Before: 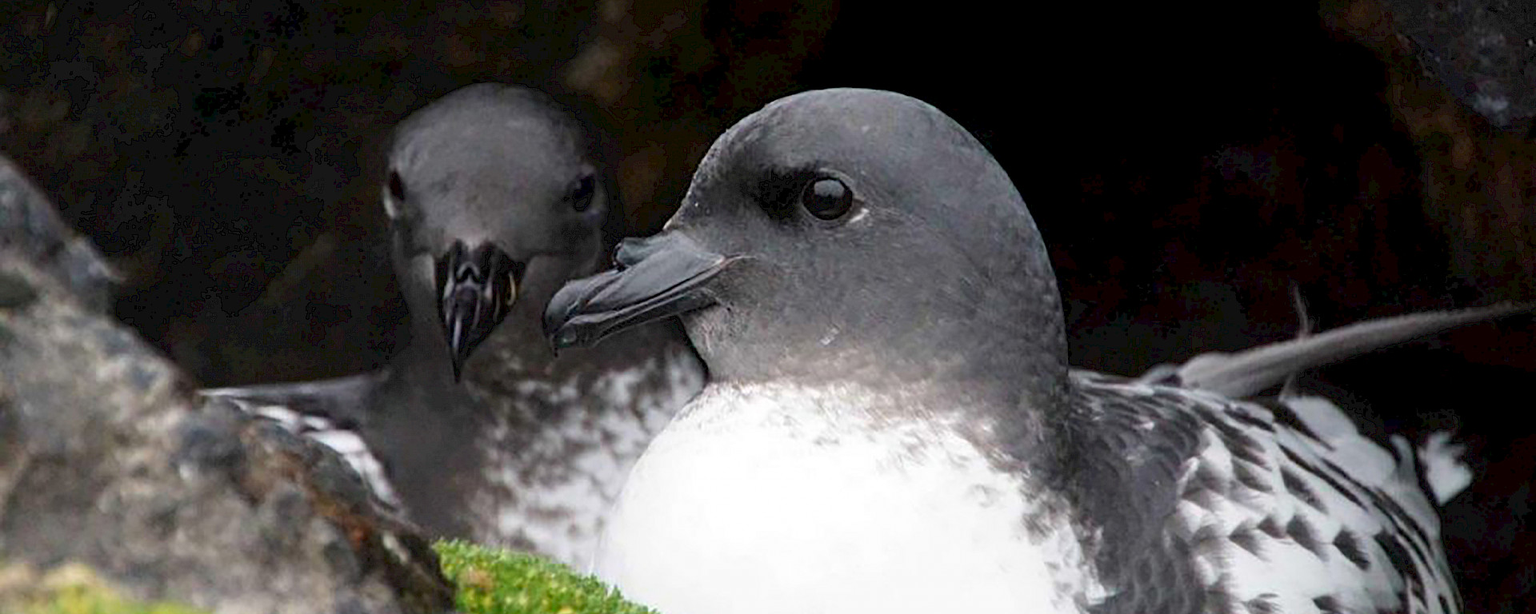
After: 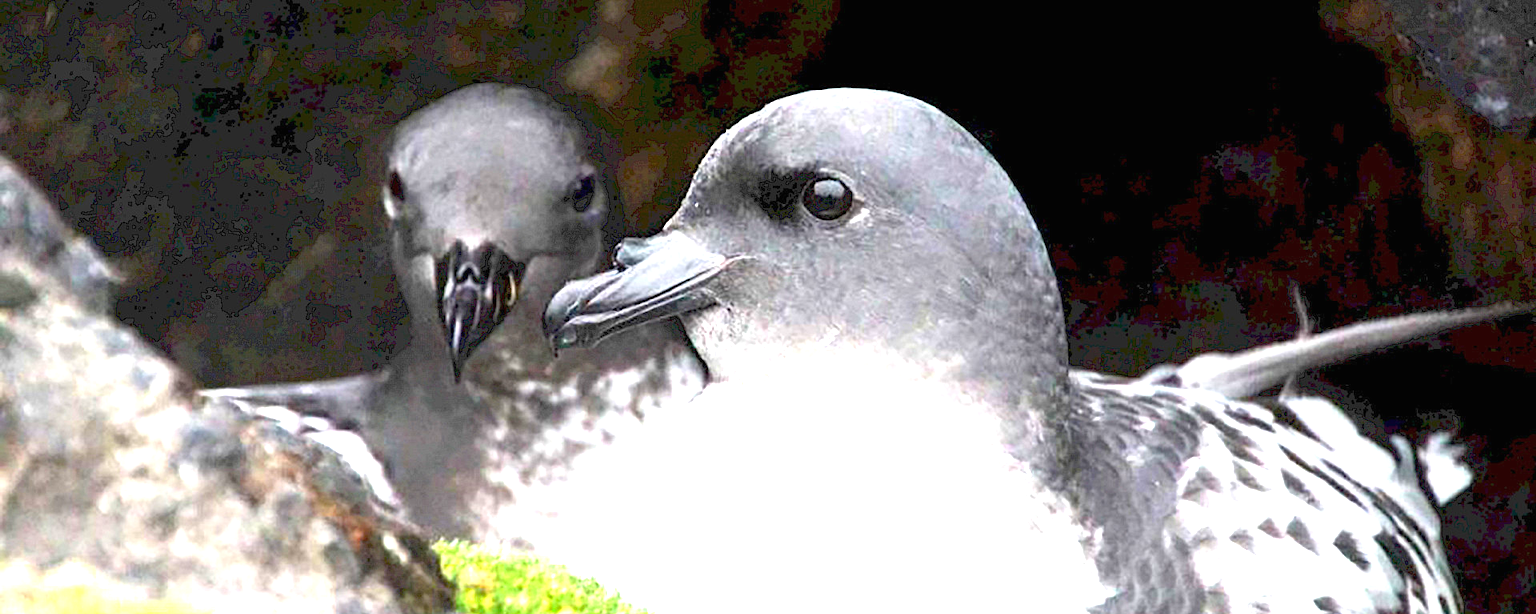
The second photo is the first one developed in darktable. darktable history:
exposure: black level correction 0, exposure 2.089 EV, compensate highlight preservation false
